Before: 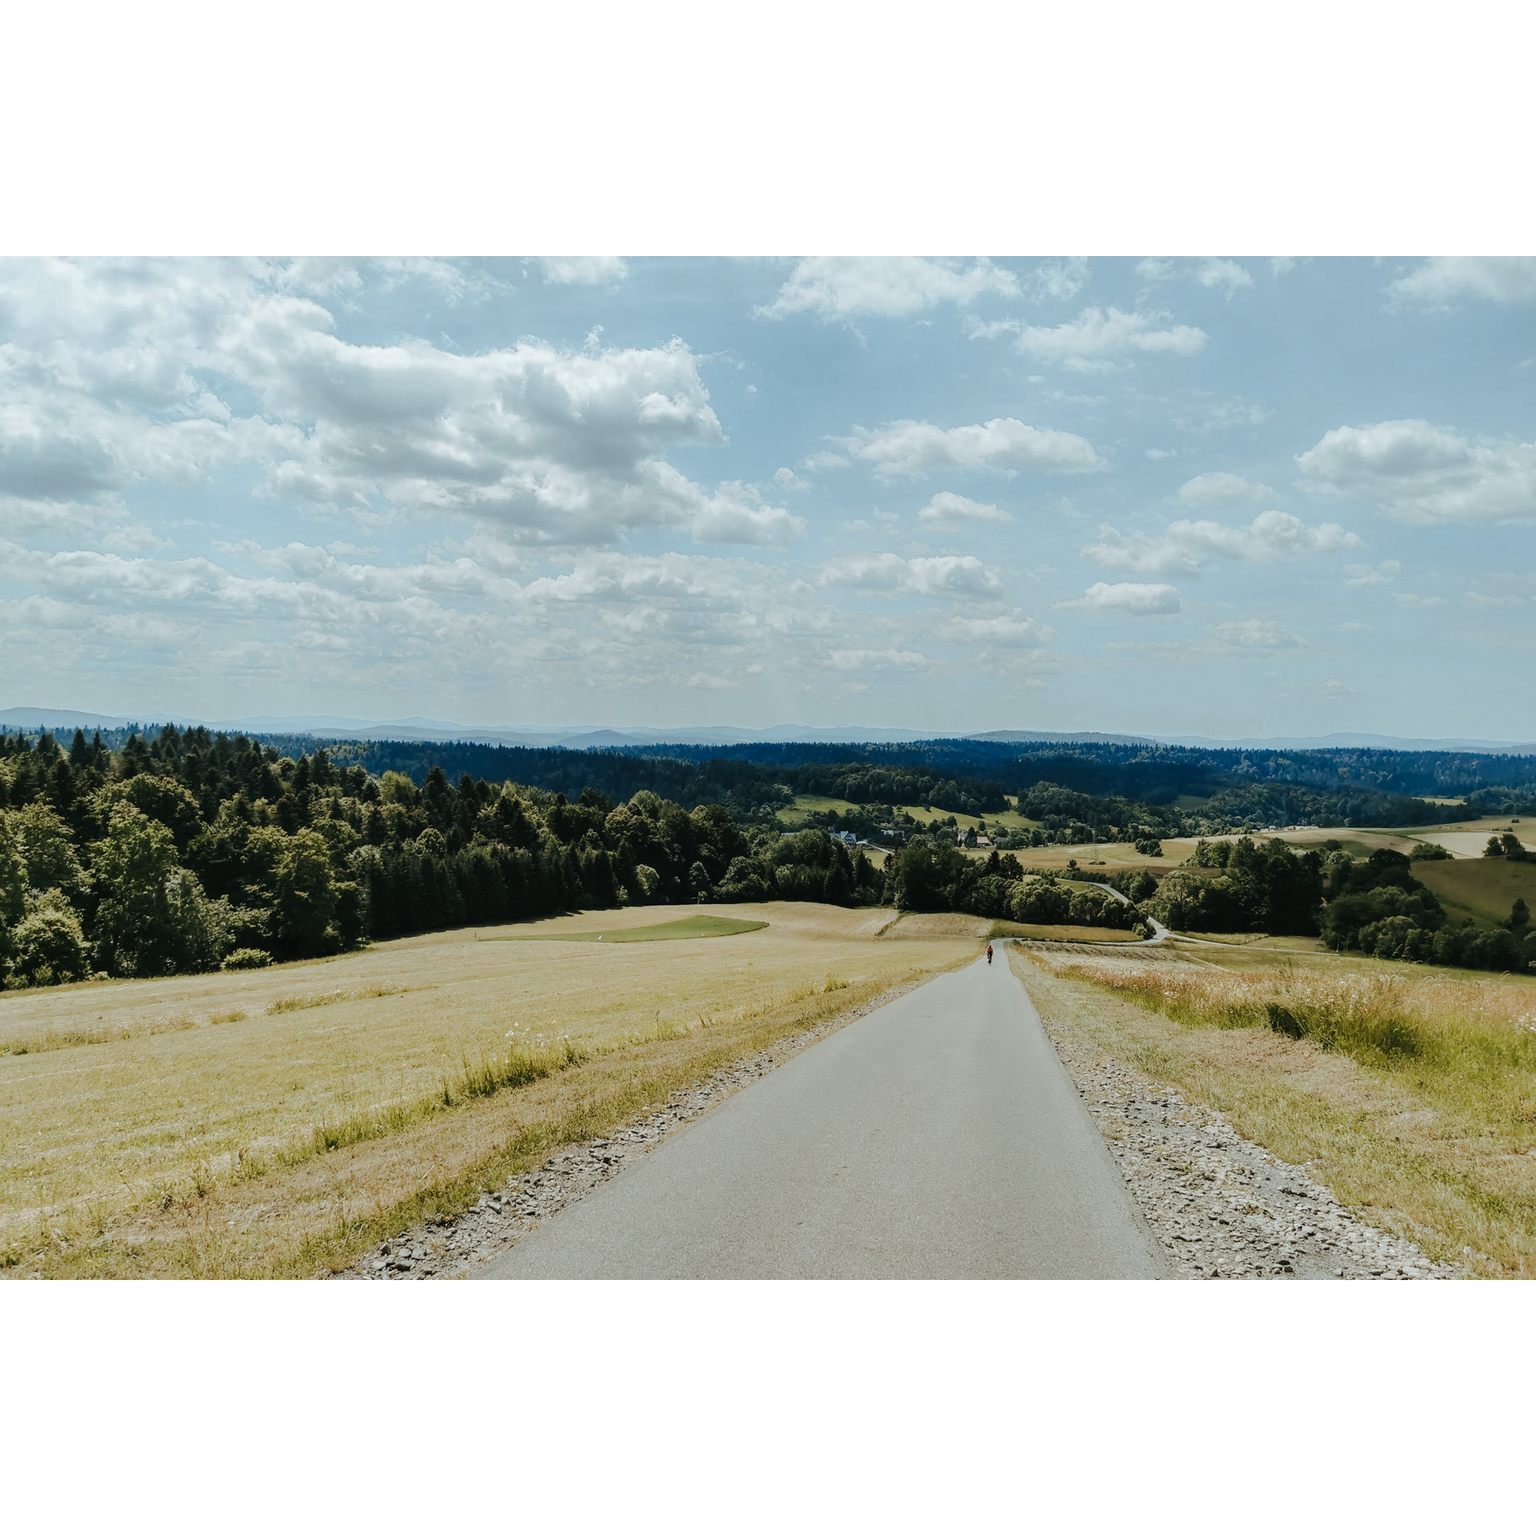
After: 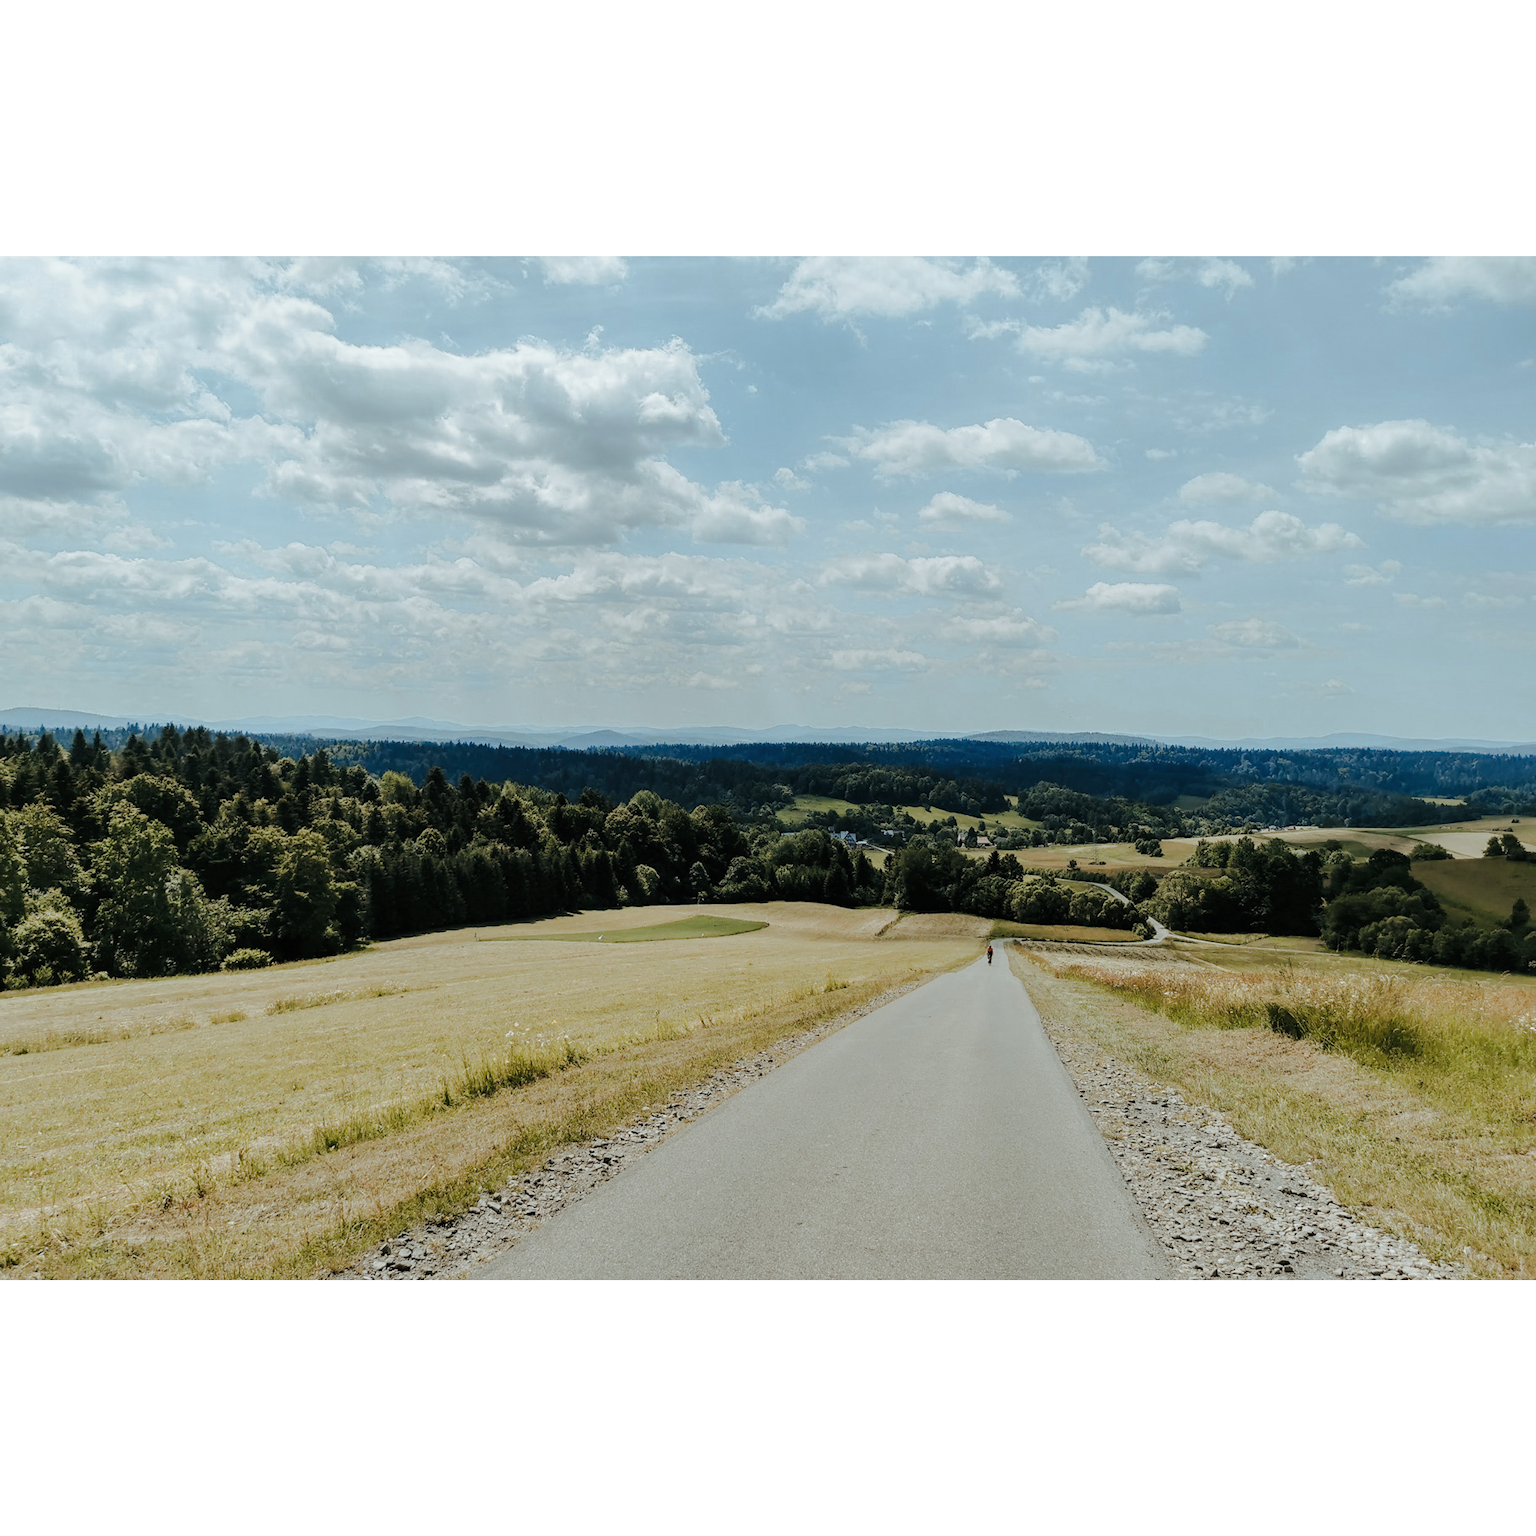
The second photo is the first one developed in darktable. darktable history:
levels: mode automatic, black 0.023%, white 99.97%, levels [0.062, 0.494, 0.925]
rgb curve: mode RGB, independent channels
